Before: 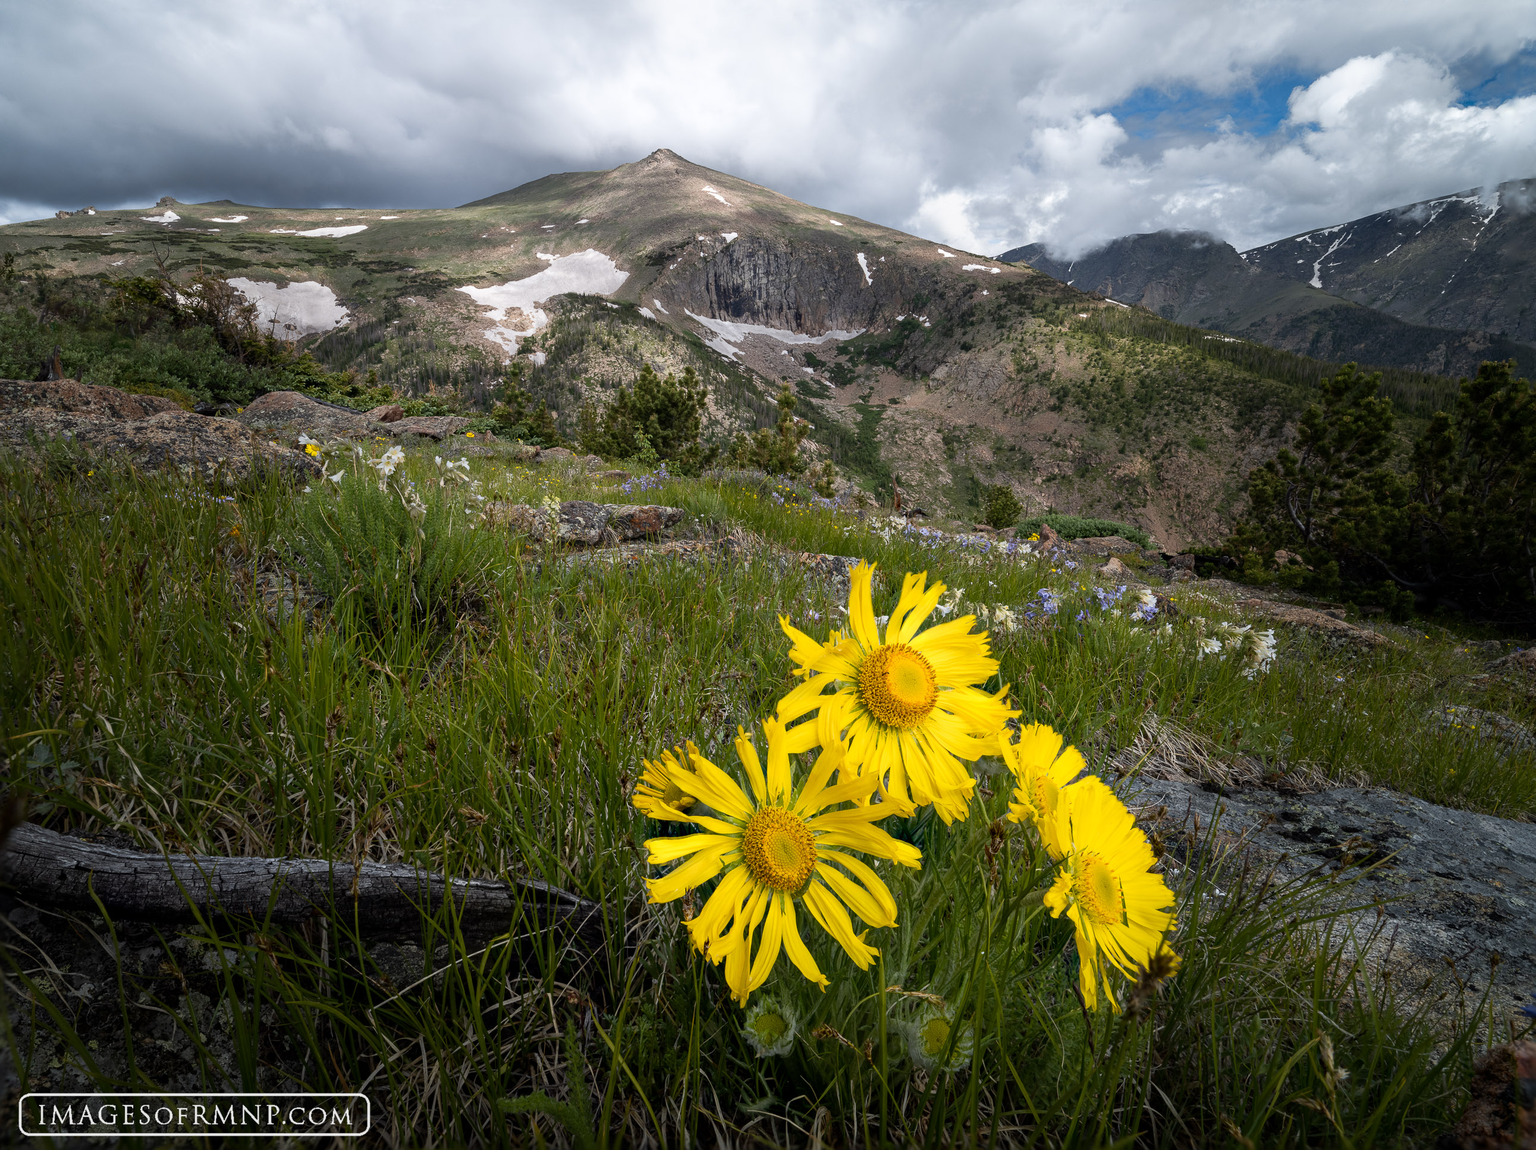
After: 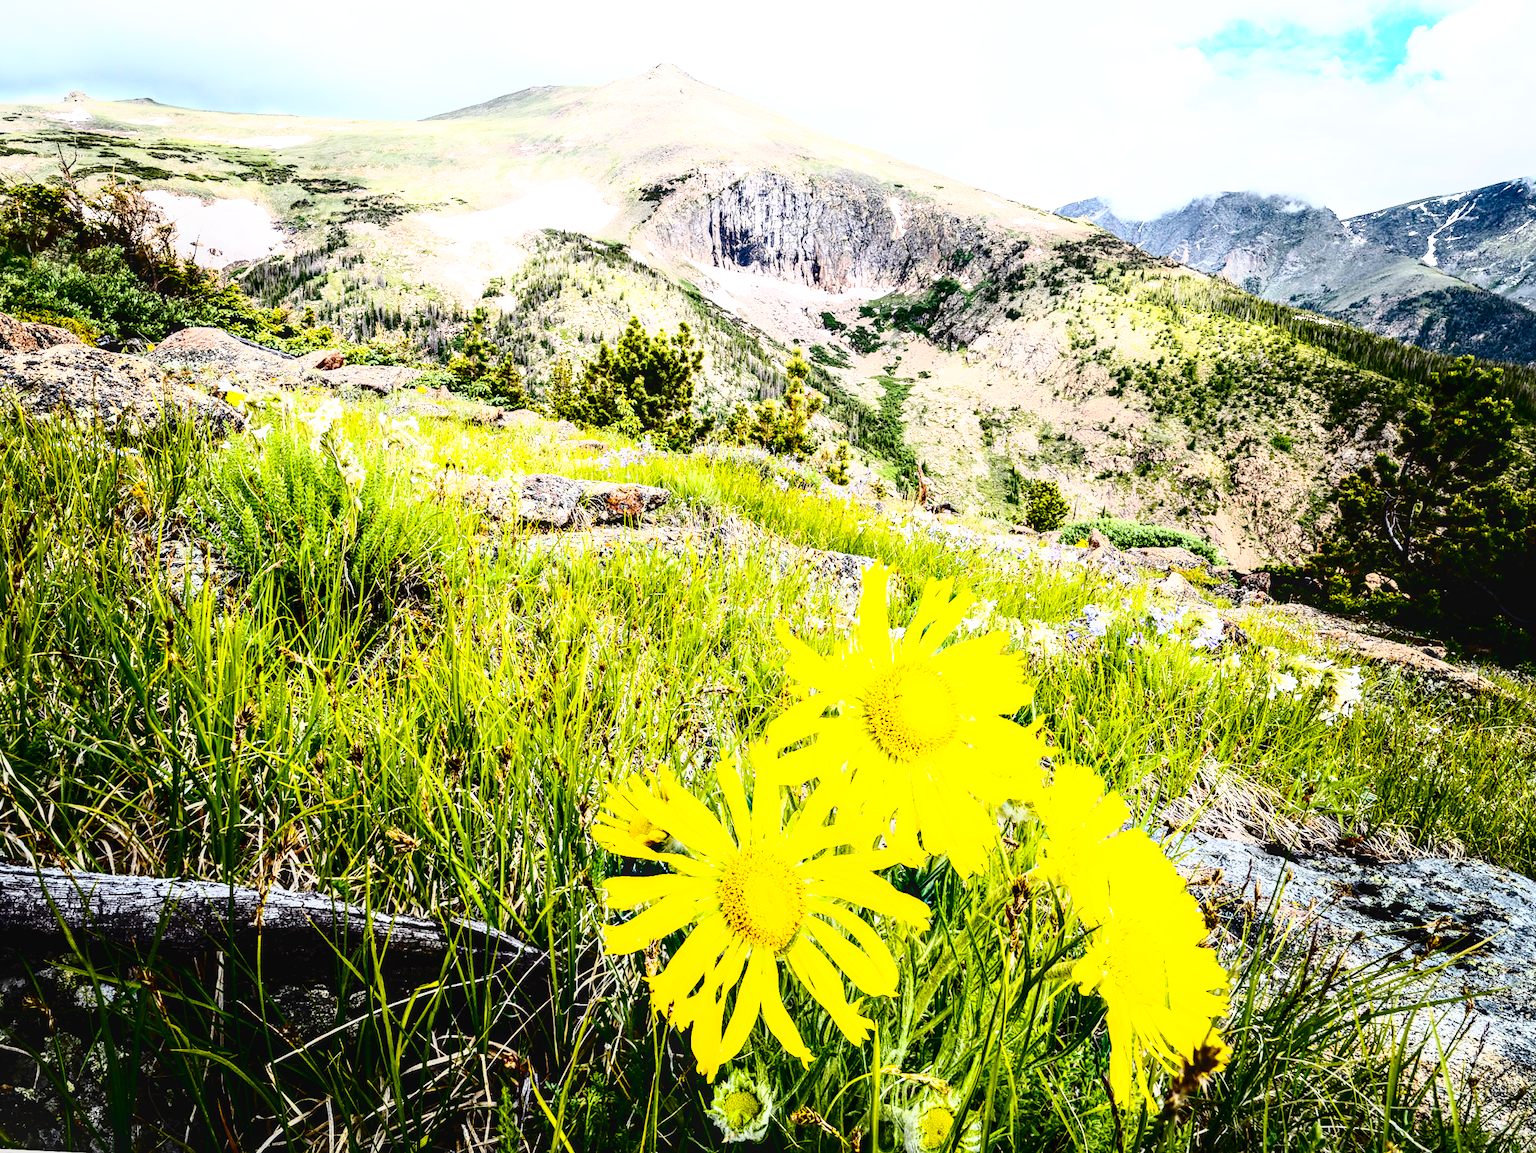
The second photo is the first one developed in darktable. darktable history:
local contrast: on, module defaults
crop and rotate: angle -2.83°, left 5.197%, top 5.23%, right 4.784%, bottom 4.465%
color balance rgb: global offset › luminance -1.419%, perceptual saturation grading › global saturation 30.037%
tone curve: curves: ch0 [(0, 0) (0.003, 0.003) (0.011, 0.006) (0.025, 0.01) (0.044, 0.016) (0.069, 0.02) (0.1, 0.025) (0.136, 0.034) (0.177, 0.051) (0.224, 0.08) (0.277, 0.131) (0.335, 0.209) (0.399, 0.328) (0.468, 0.47) (0.543, 0.629) (0.623, 0.788) (0.709, 0.903) (0.801, 0.965) (0.898, 0.989) (1, 1)], color space Lab, independent channels, preserve colors none
exposure: black level correction 0, exposure 1.388 EV, compensate highlight preservation false
base curve: curves: ch0 [(0, 0) (0.028, 0.03) (0.121, 0.232) (0.46, 0.748) (0.859, 0.968) (1, 1)], preserve colors none
